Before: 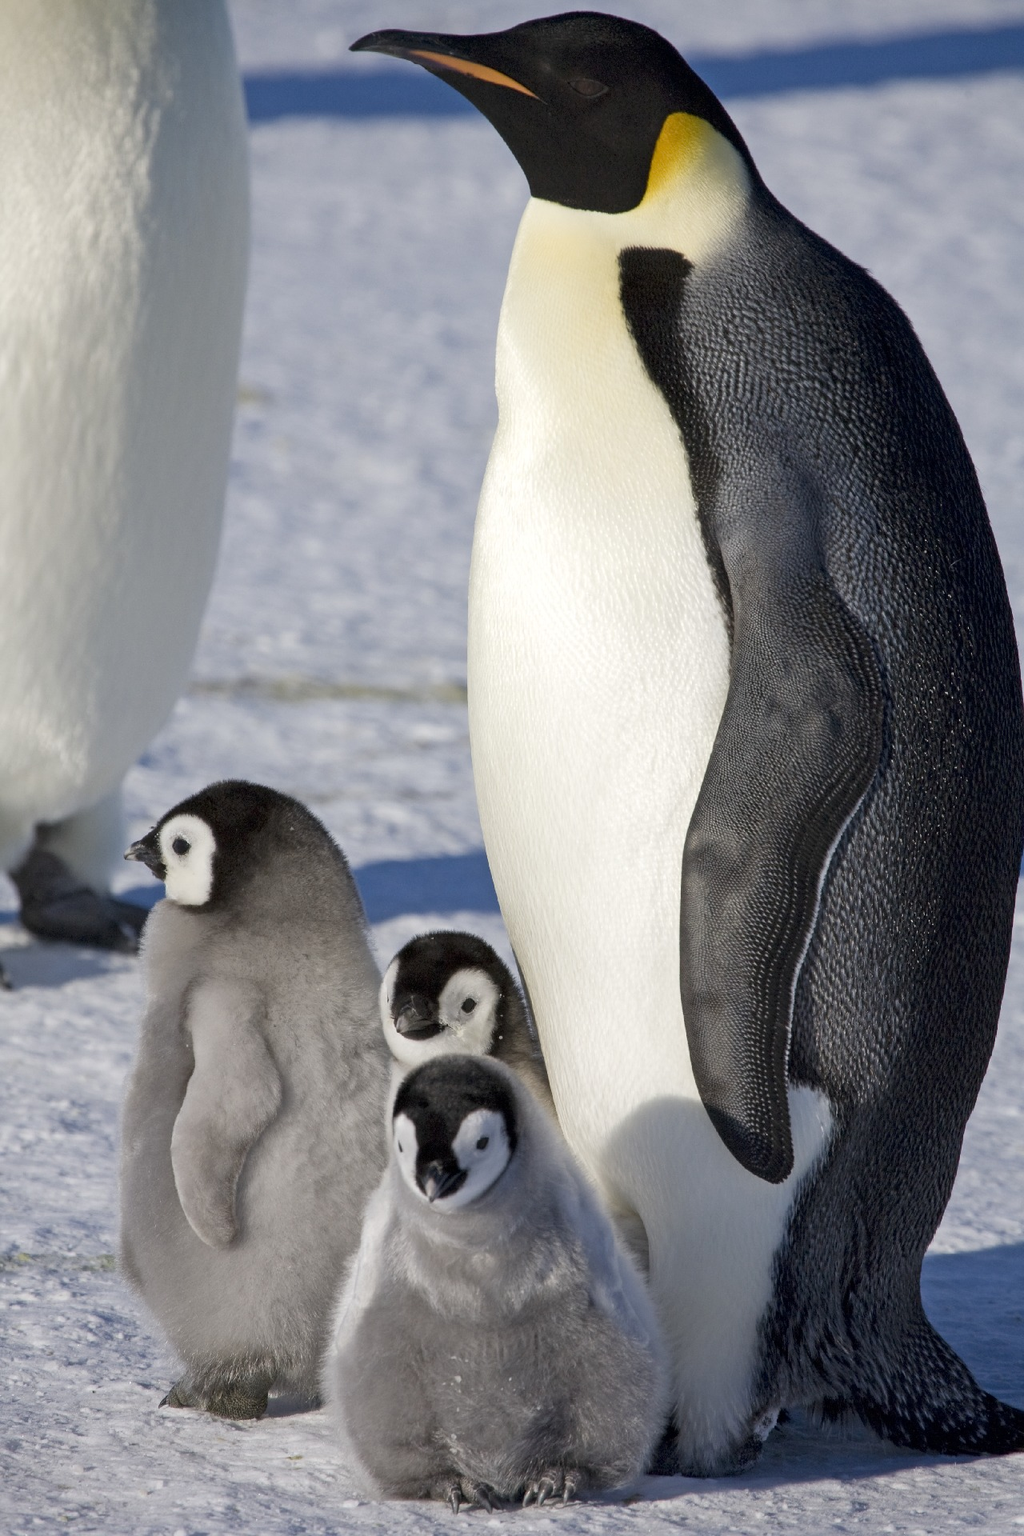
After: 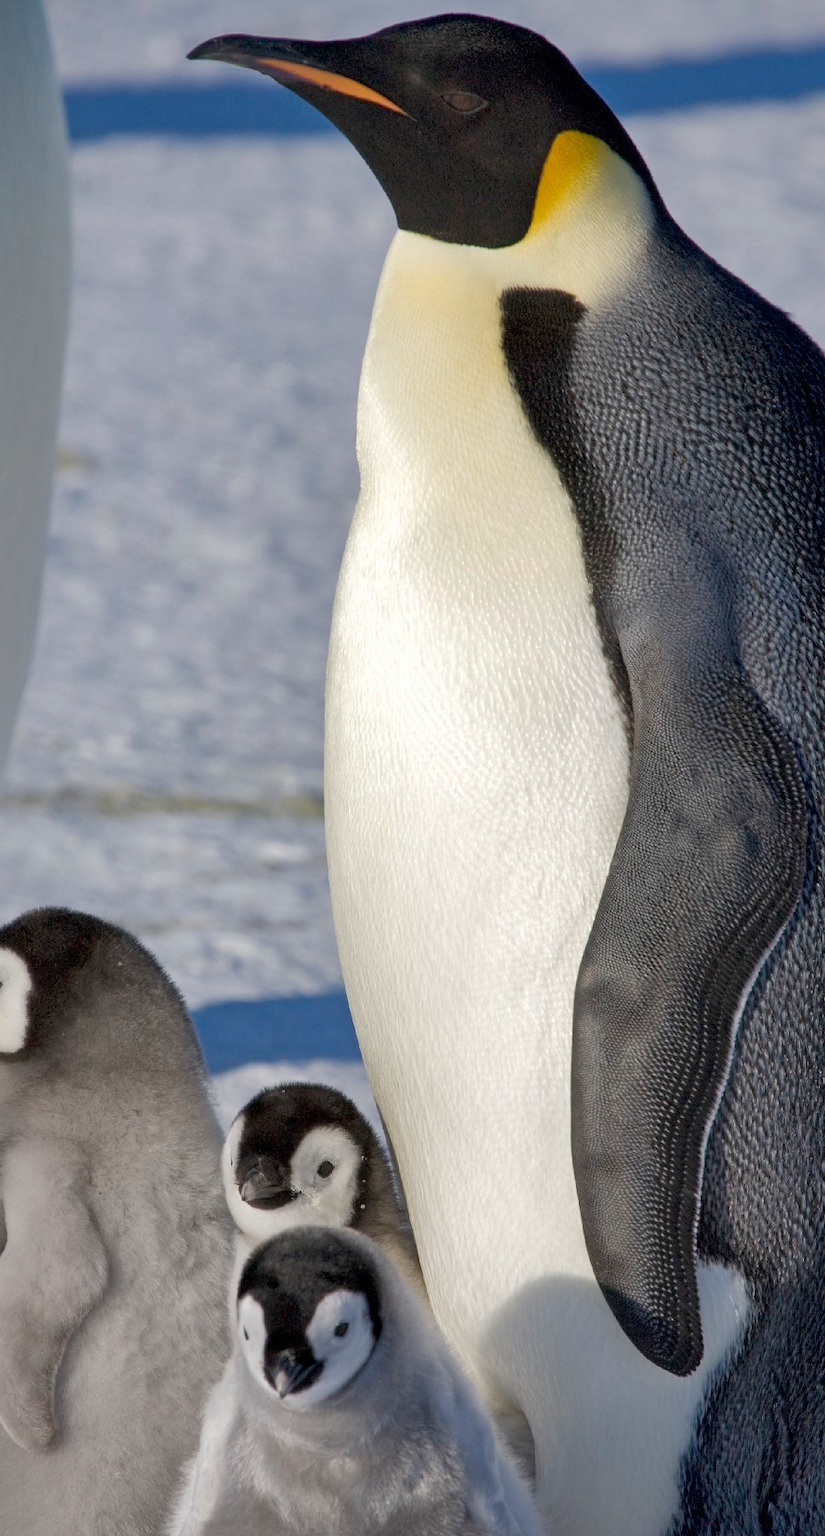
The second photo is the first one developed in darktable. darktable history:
shadows and highlights: on, module defaults
crop: left 18.479%, right 12.2%, bottom 13.971%
exposure: compensate highlight preservation false
